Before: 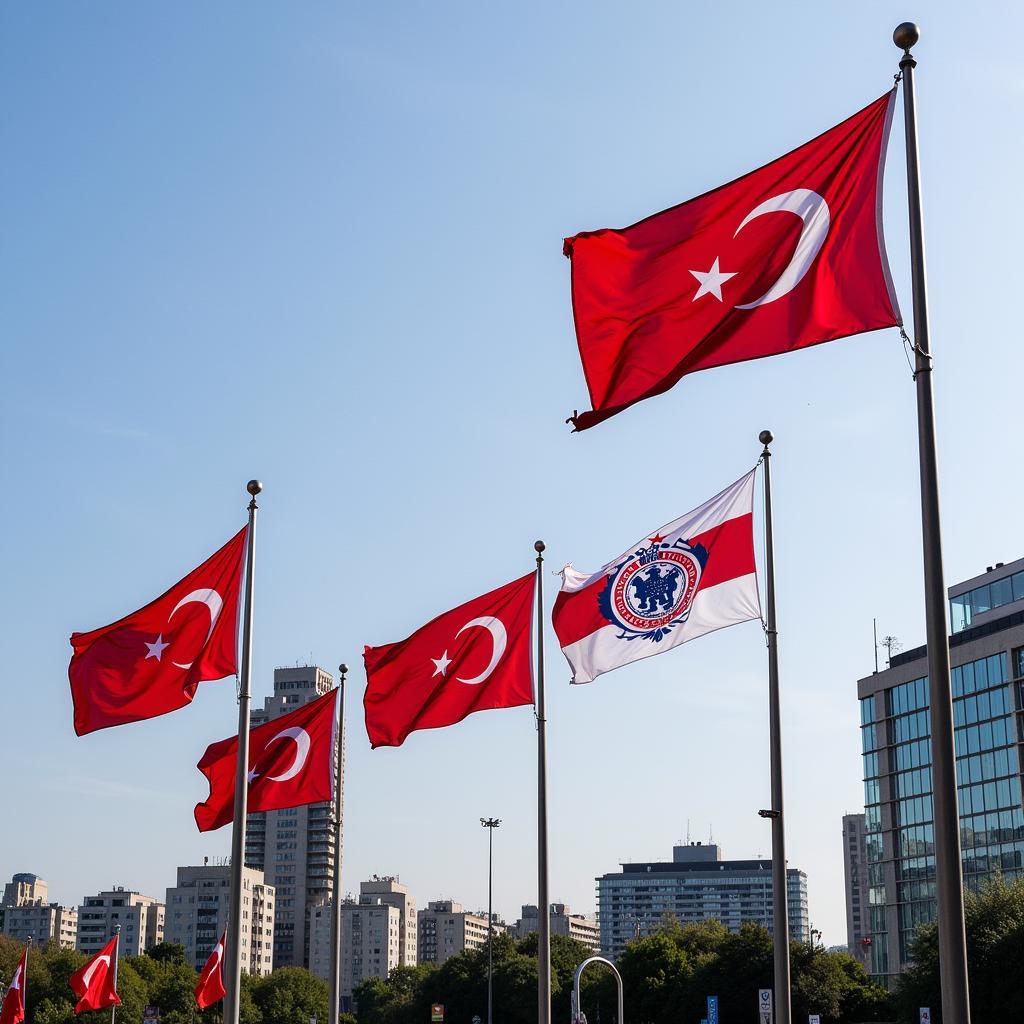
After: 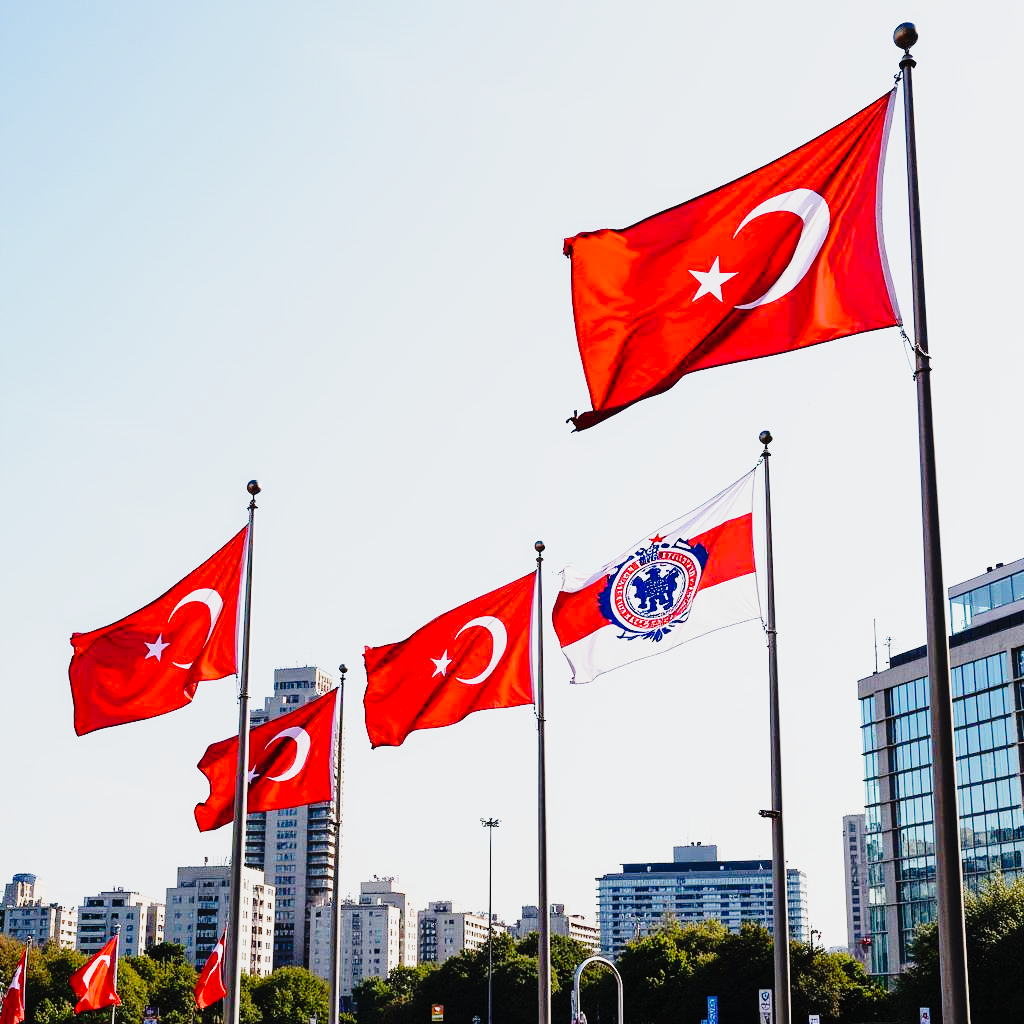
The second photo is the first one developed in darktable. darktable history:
tone curve: curves: ch0 [(0, 0.013) (0.129, 0.1) (0.291, 0.375) (0.46, 0.576) (0.667, 0.78) (0.851, 0.903) (0.997, 0.951)]; ch1 [(0, 0) (0.353, 0.344) (0.45, 0.46) (0.498, 0.495) (0.528, 0.531) (0.563, 0.566) (0.592, 0.609) (0.657, 0.672) (1, 1)]; ch2 [(0, 0) (0.333, 0.346) (0.375, 0.375) (0.427, 0.44) (0.5, 0.501) (0.505, 0.505) (0.544, 0.573) (0.576, 0.615) (0.612, 0.644) (0.66, 0.715) (1, 1)], preserve colors none
base curve: curves: ch0 [(0, 0) (0.028, 0.03) (0.121, 0.232) (0.46, 0.748) (0.859, 0.968) (1, 1)], preserve colors none
